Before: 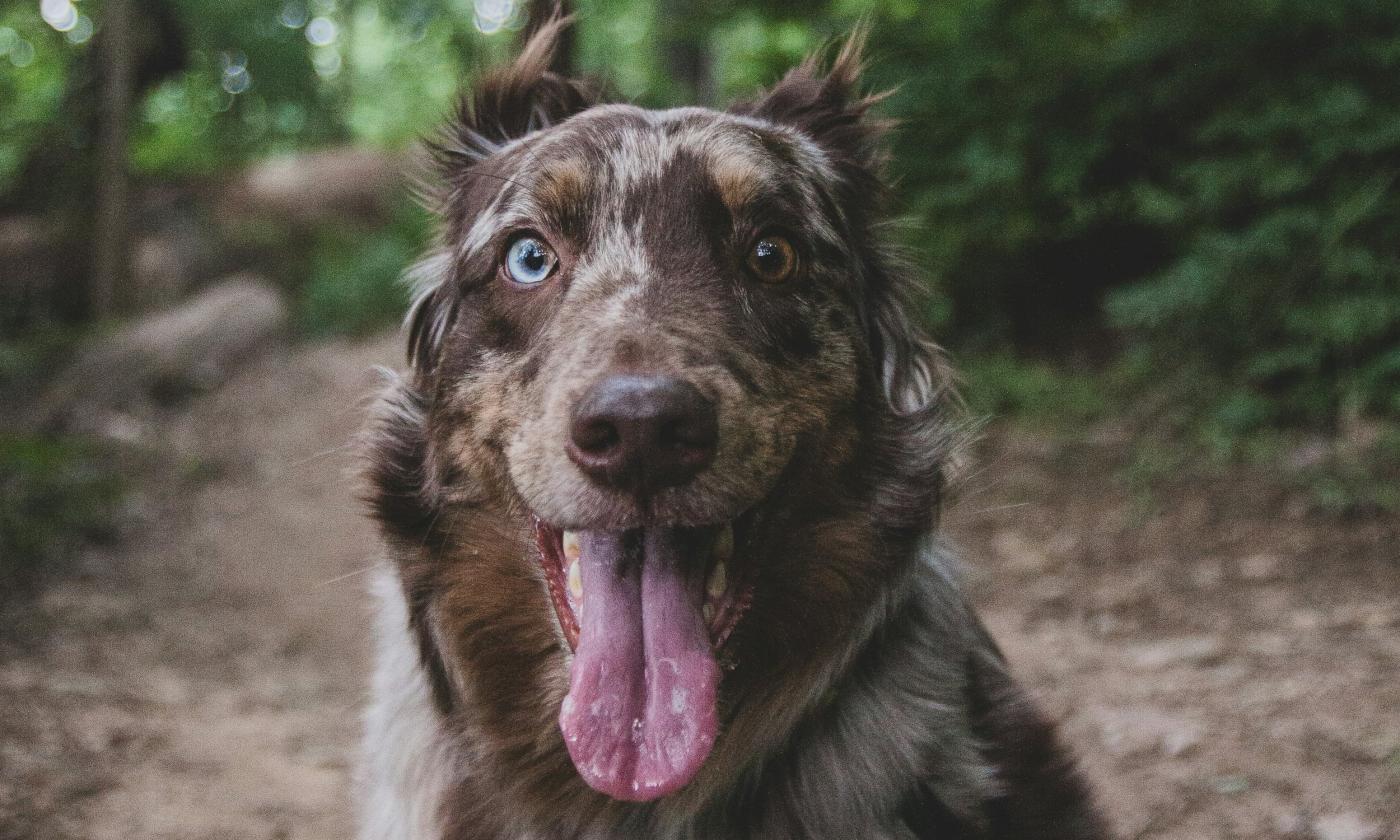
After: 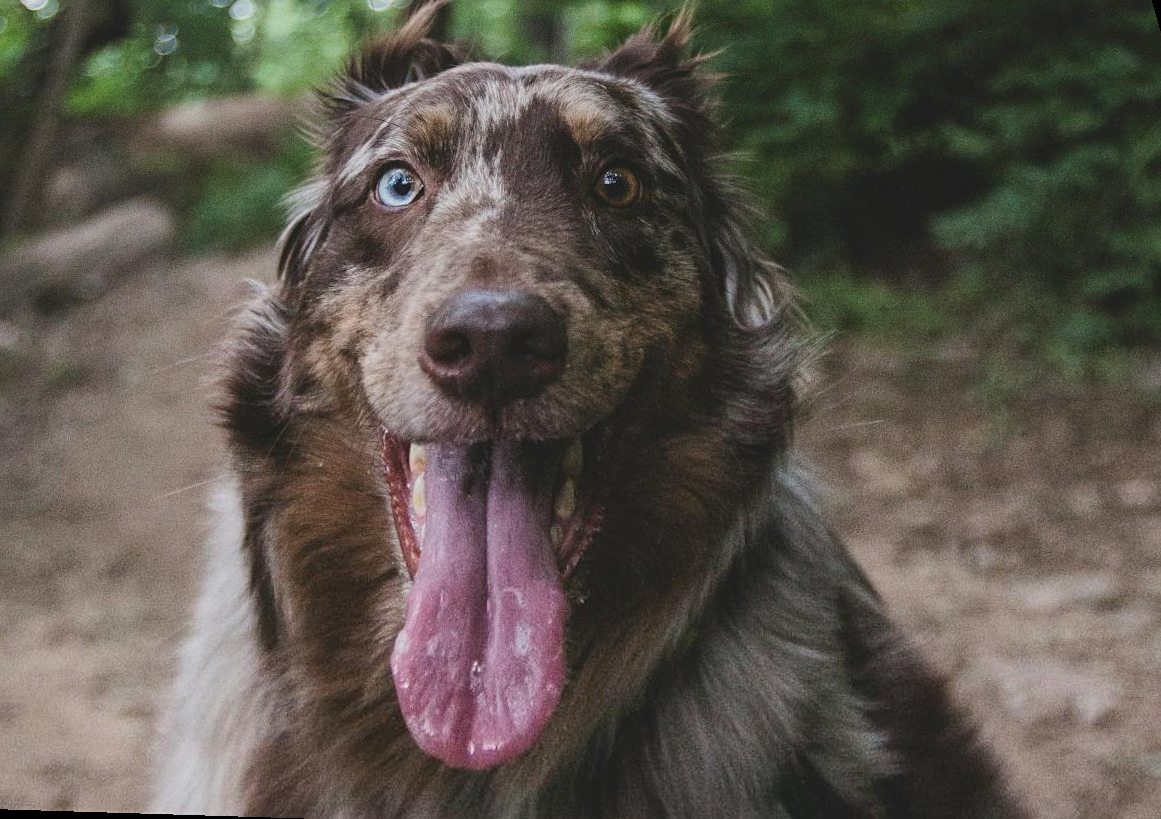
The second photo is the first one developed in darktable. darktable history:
sharpen: amount 0.2
grain: coarseness 0.09 ISO, strength 10%
rotate and perspective: rotation 0.72°, lens shift (vertical) -0.352, lens shift (horizontal) -0.051, crop left 0.152, crop right 0.859, crop top 0.019, crop bottom 0.964
